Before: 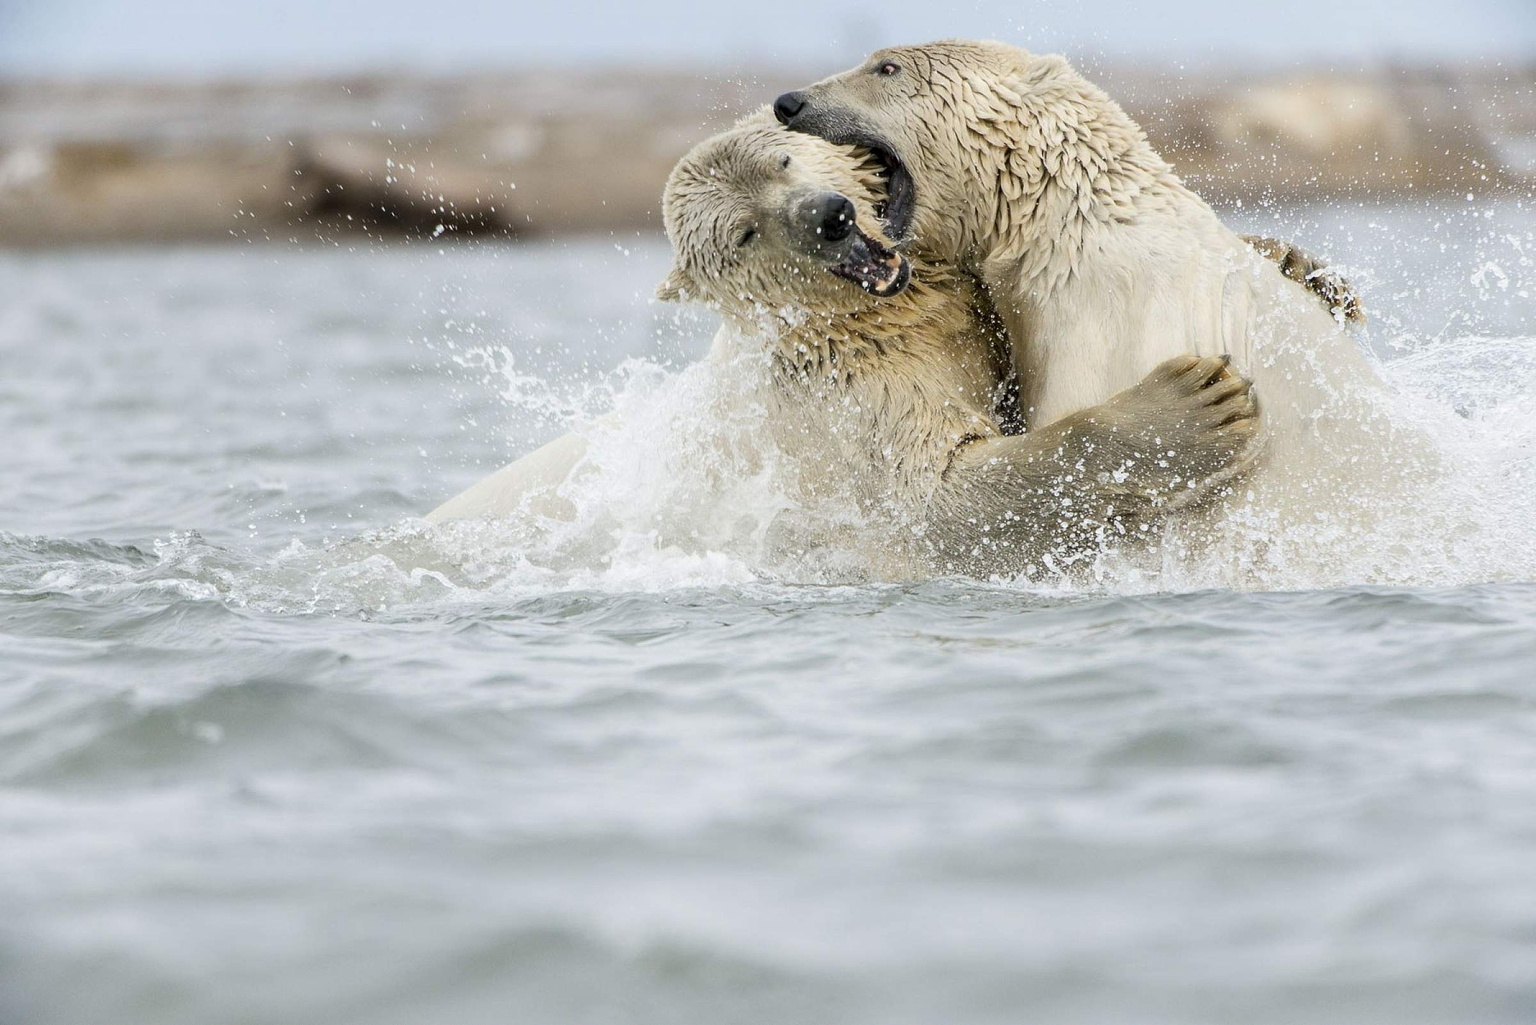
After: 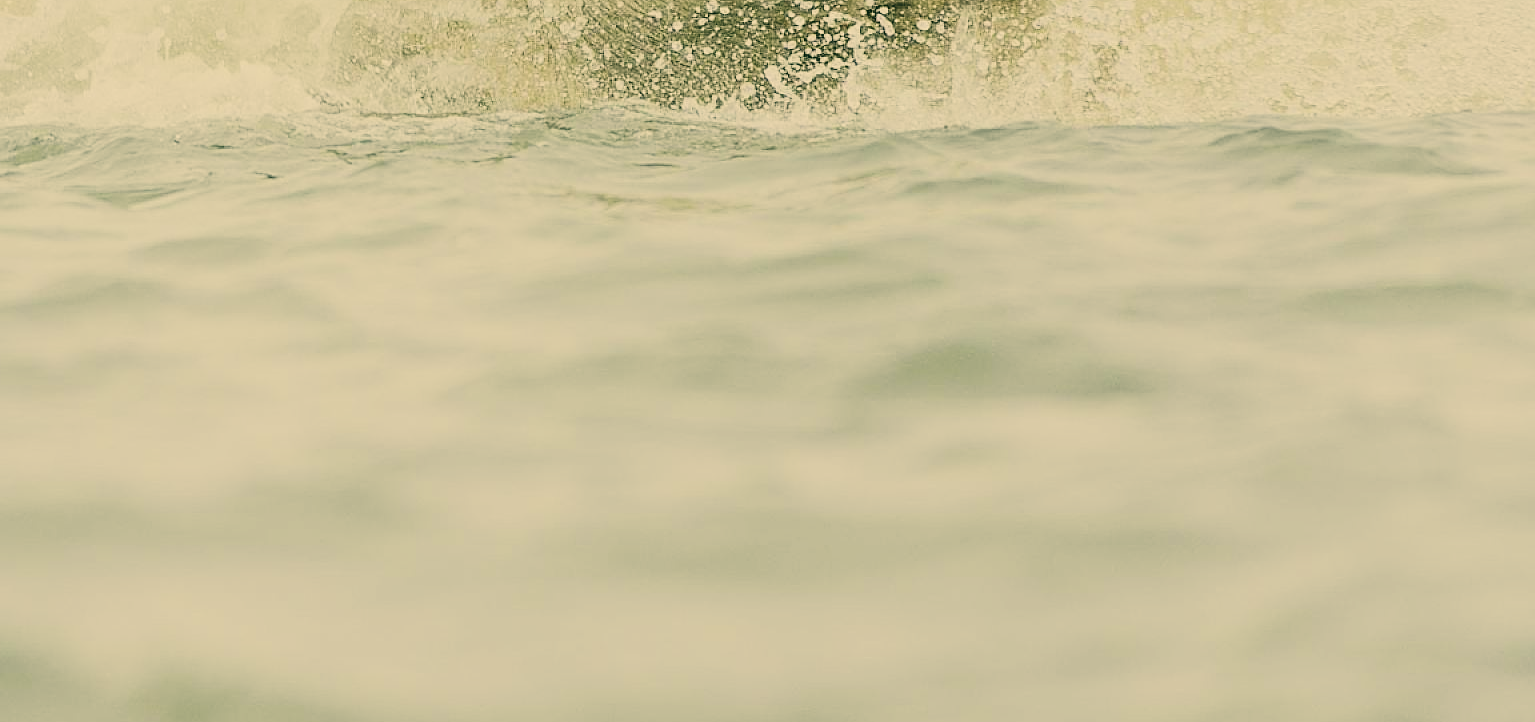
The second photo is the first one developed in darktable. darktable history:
sharpen: on, module defaults
crop and rotate: left 36.003%, top 49.951%, bottom 4.947%
filmic rgb: black relative exposure -7.65 EV, white relative exposure 4.56 EV, hardness 3.61, contrast 1.057
color correction: highlights a* 5.04, highlights b* 23.78, shadows a* -16.07, shadows b* 3.74
tone curve: curves: ch0 [(0, 0.025) (0.15, 0.143) (0.452, 0.486) (0.751, 0.788) (1, 0.961)]; ch1 [(0, 0) (0.416, 0.4) (0.476, 0.469) (0.497, 0.494) (0.546, 0.571) (0.566, 0.607) (0.62, 0.657) (1, 1)]; ch2 [(0, 0) (0.386, 0.397) (0.505, 0.498) (0.547, 0.546) (0.579, 0.58) (1, 1)], preserve colors none
velvia: strength 15.31%
exposure: black level correction -0.031, compensate highlight preservation false
